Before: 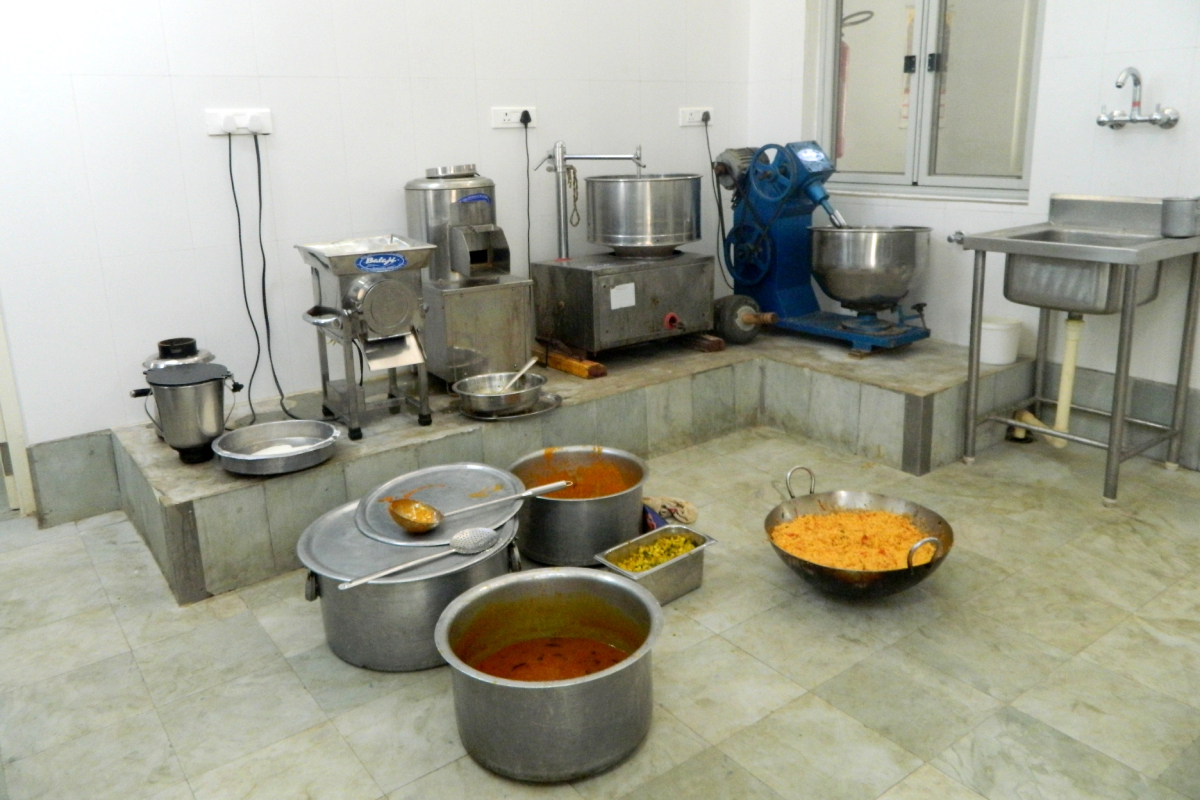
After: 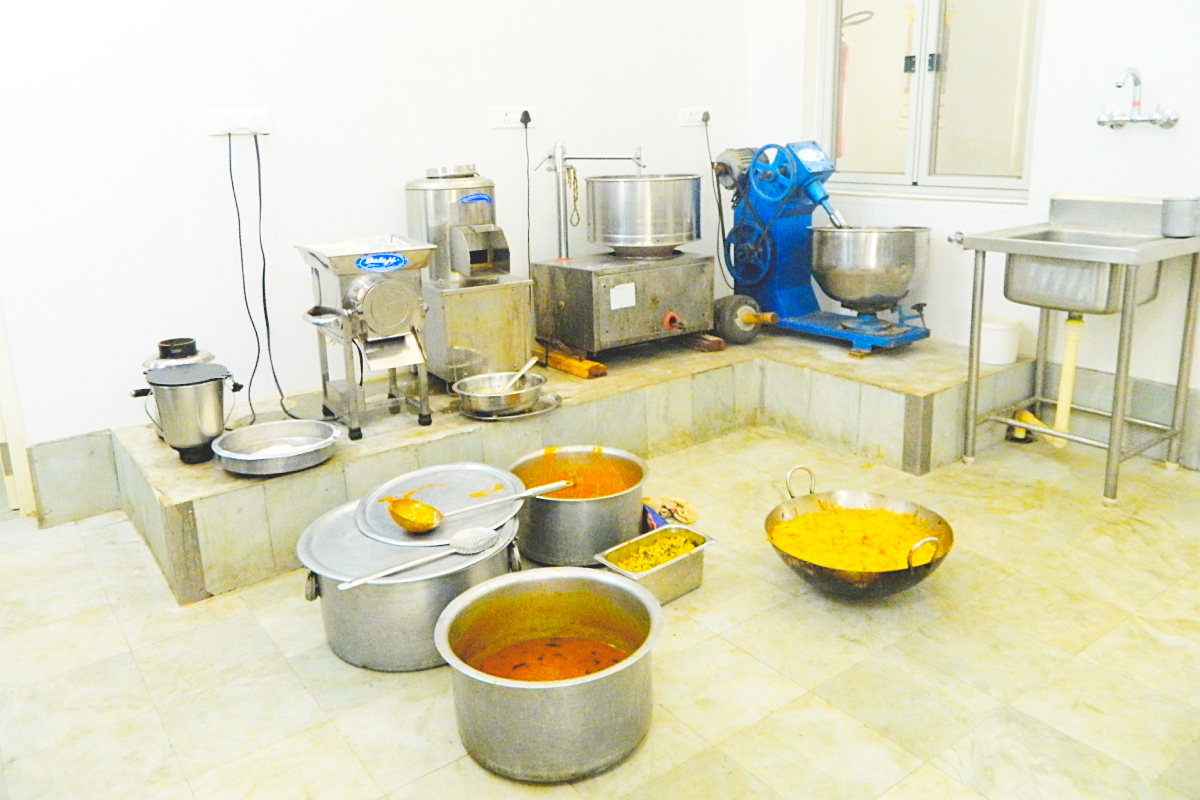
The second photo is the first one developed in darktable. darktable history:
sharpen: on, module defaults
color balance rgb: linear chroma grading › global chroma 15%, perceptual saturation grading › global saturation 30%
contrast brightness saturation: brightness 0.28
grain: coarseness 0.81 ISO, strength 1.34%, mid-tones bias 0%
color contrast: green-magenta contrast 0.85, blue-yellow contrast 1.25, unbound 0
base curve: curves: ch0 [(0, 0.007) (0.028, 0.063) (0.121, 0.311) (0.46, 0.743) (0.859, 0.957) (1, 1)], preserve colors none
